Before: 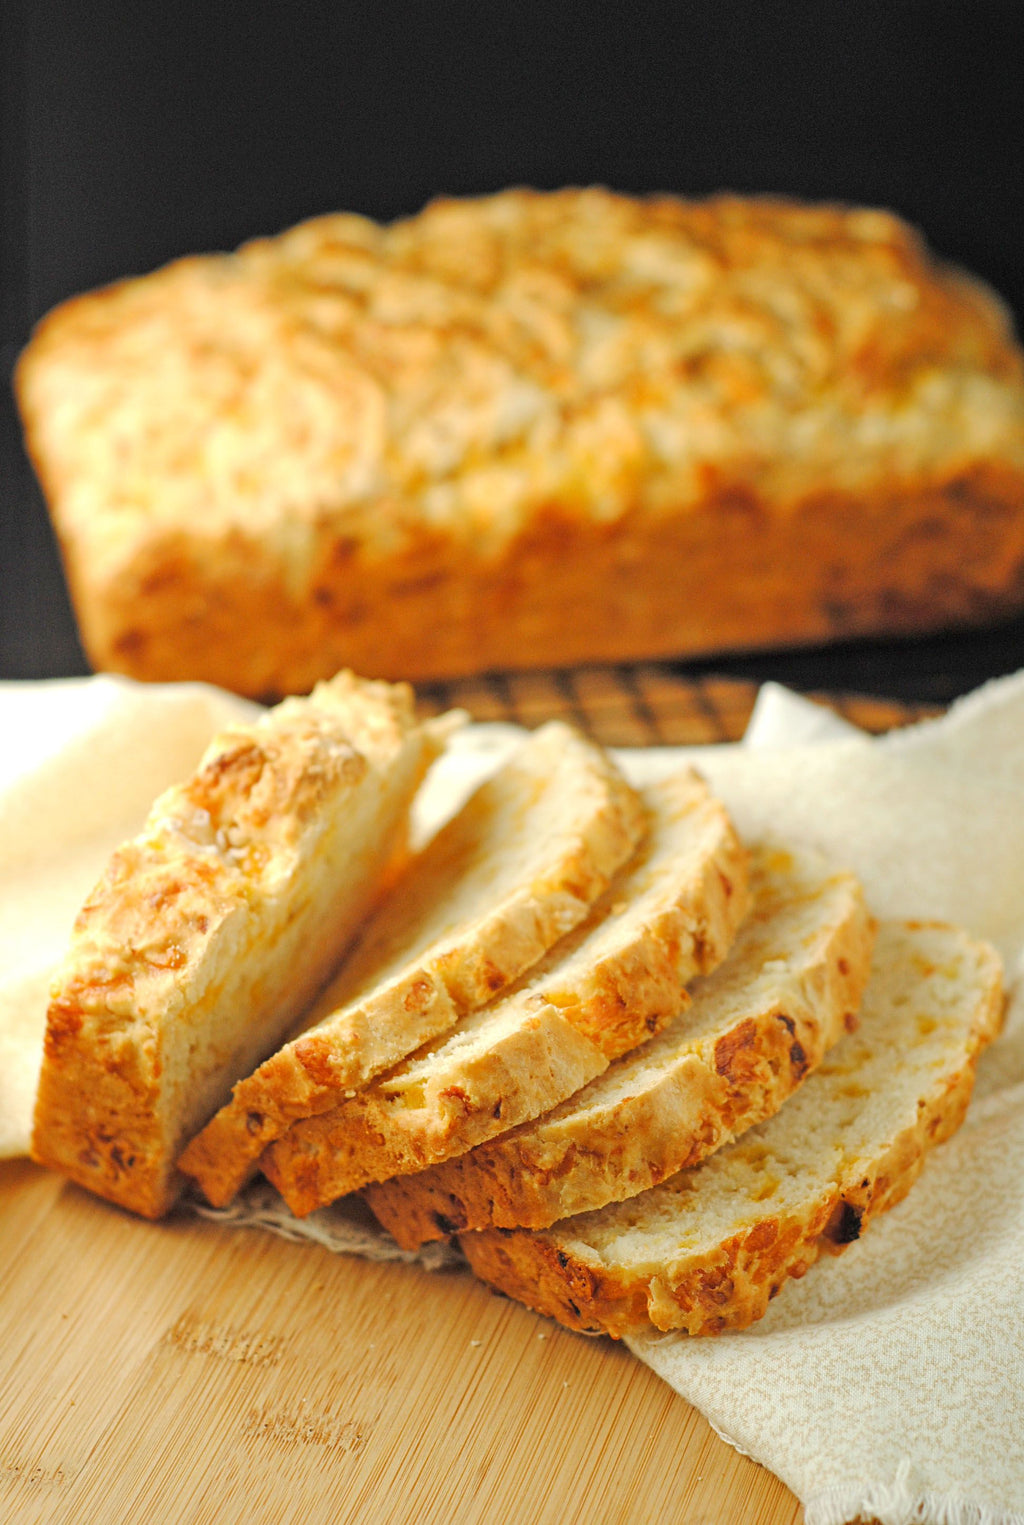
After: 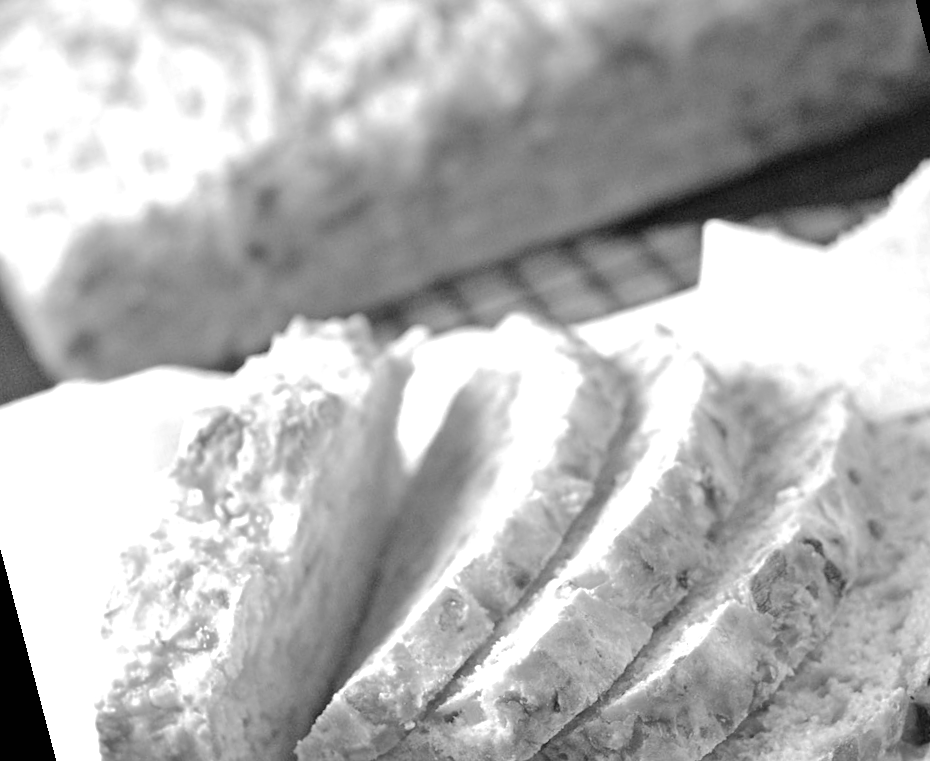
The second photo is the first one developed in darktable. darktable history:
rotate and perspective: rotation -14.8°, crop left 0.1, crop right 0.903, crop top 0.25, crop bottom 0.748
crop: left 6.446%, top 8.188%, right 9.538%, bottom 3.548%
white balance: red 0.98, blue 1.61
color correction: saturation 1.8
base curve: curves: ch0 [(0, 0) (0.262, 0.32) (0.722, 0.705) (1, 1)]
color calibration: output gray [0.22, 0.42, 0.37, 0], gray › normalize channels true, illuminant same as pipeline (D50), adaptation XYZ, x 0.346, y 0.359, gamut compression 0
exposure: black level correction 0, exposure 0.4 EV, compensate exposure bias true, compensate highlight preservation false
